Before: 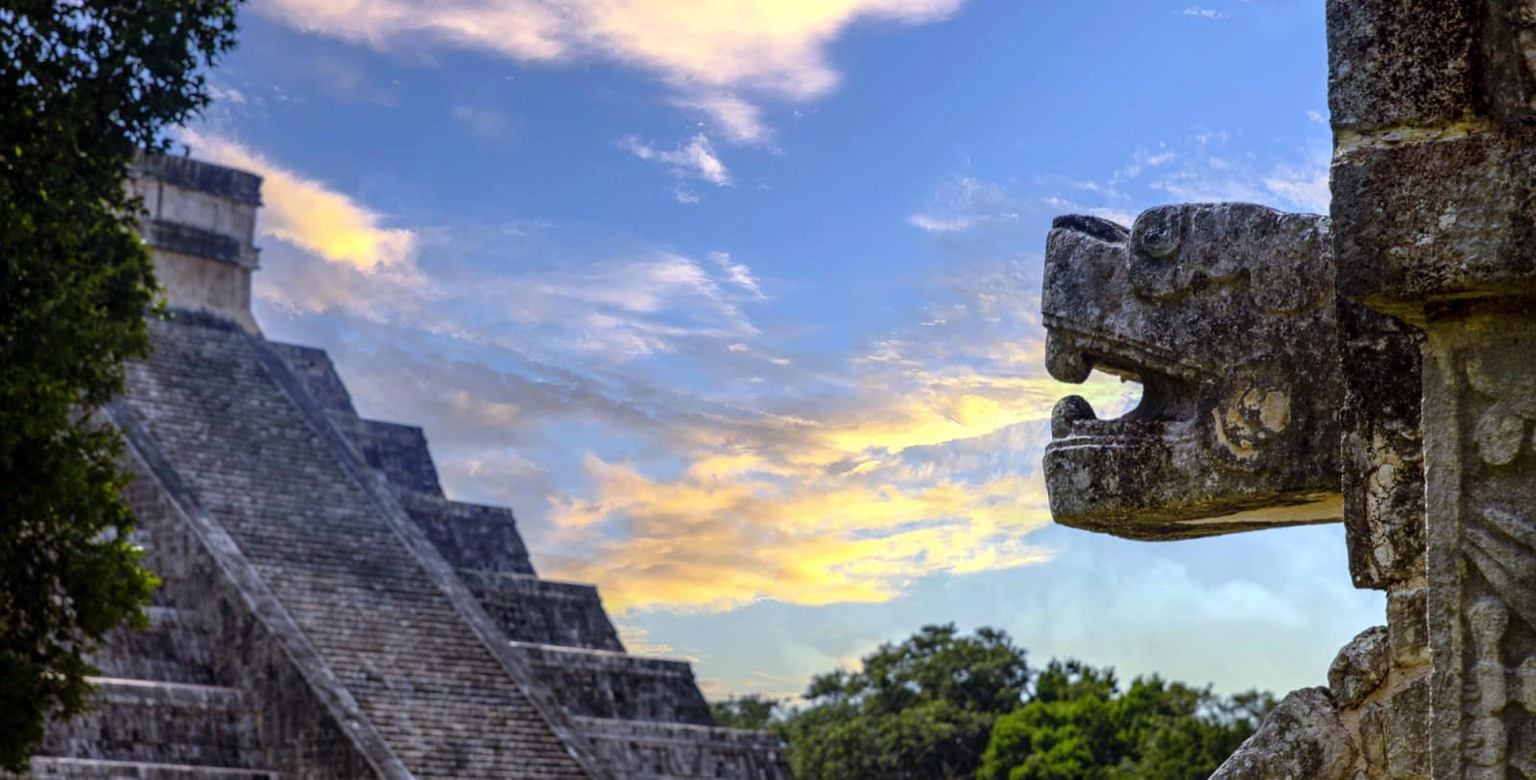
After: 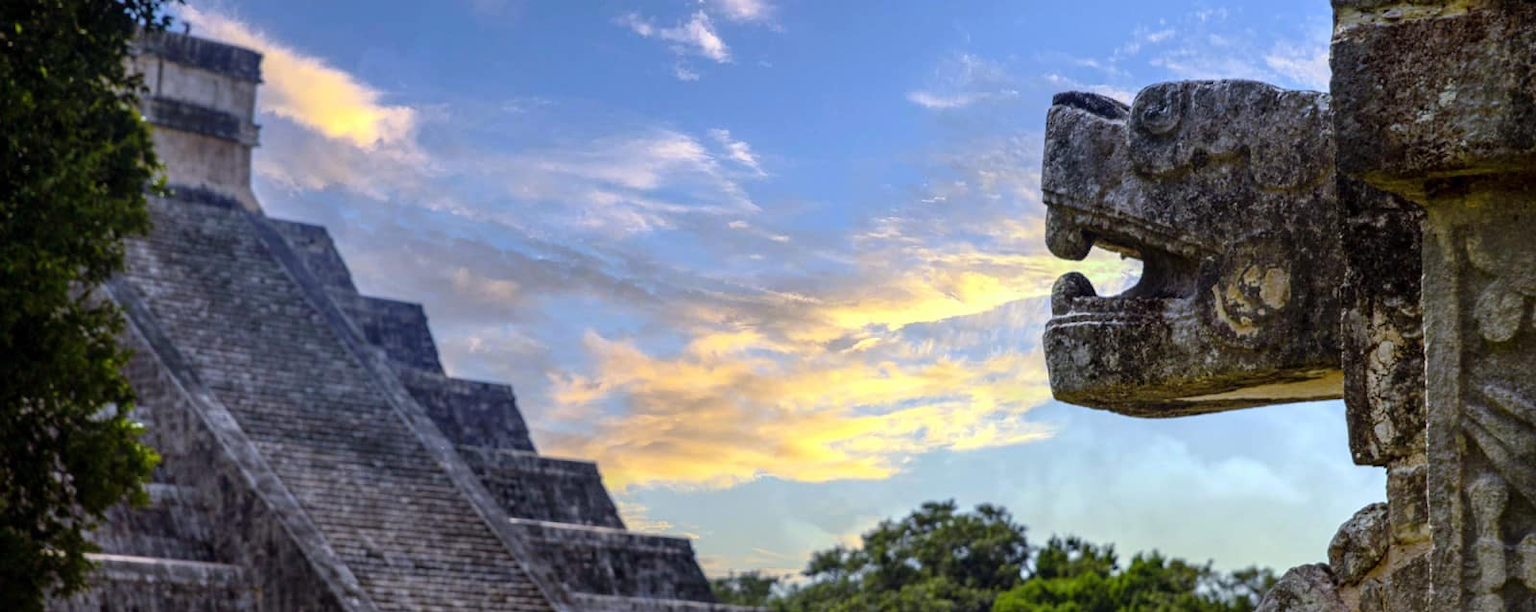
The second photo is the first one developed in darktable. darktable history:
crop and rotate: top 15.878%, bottom 5.528%
